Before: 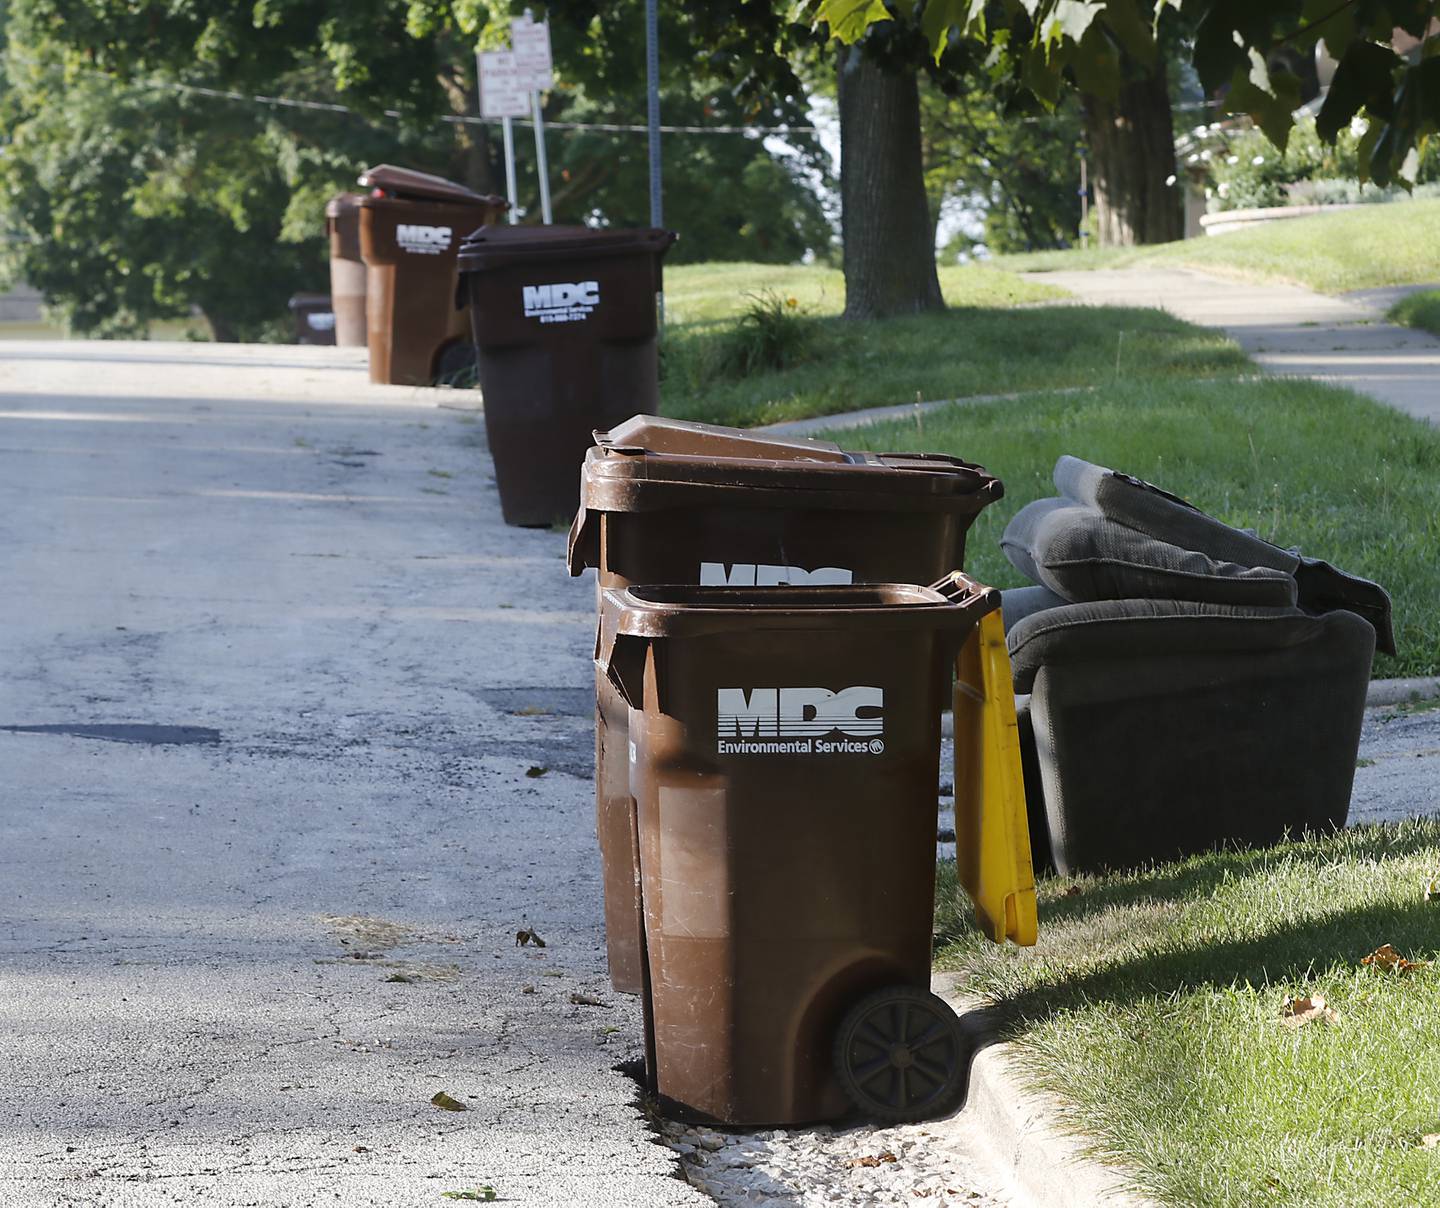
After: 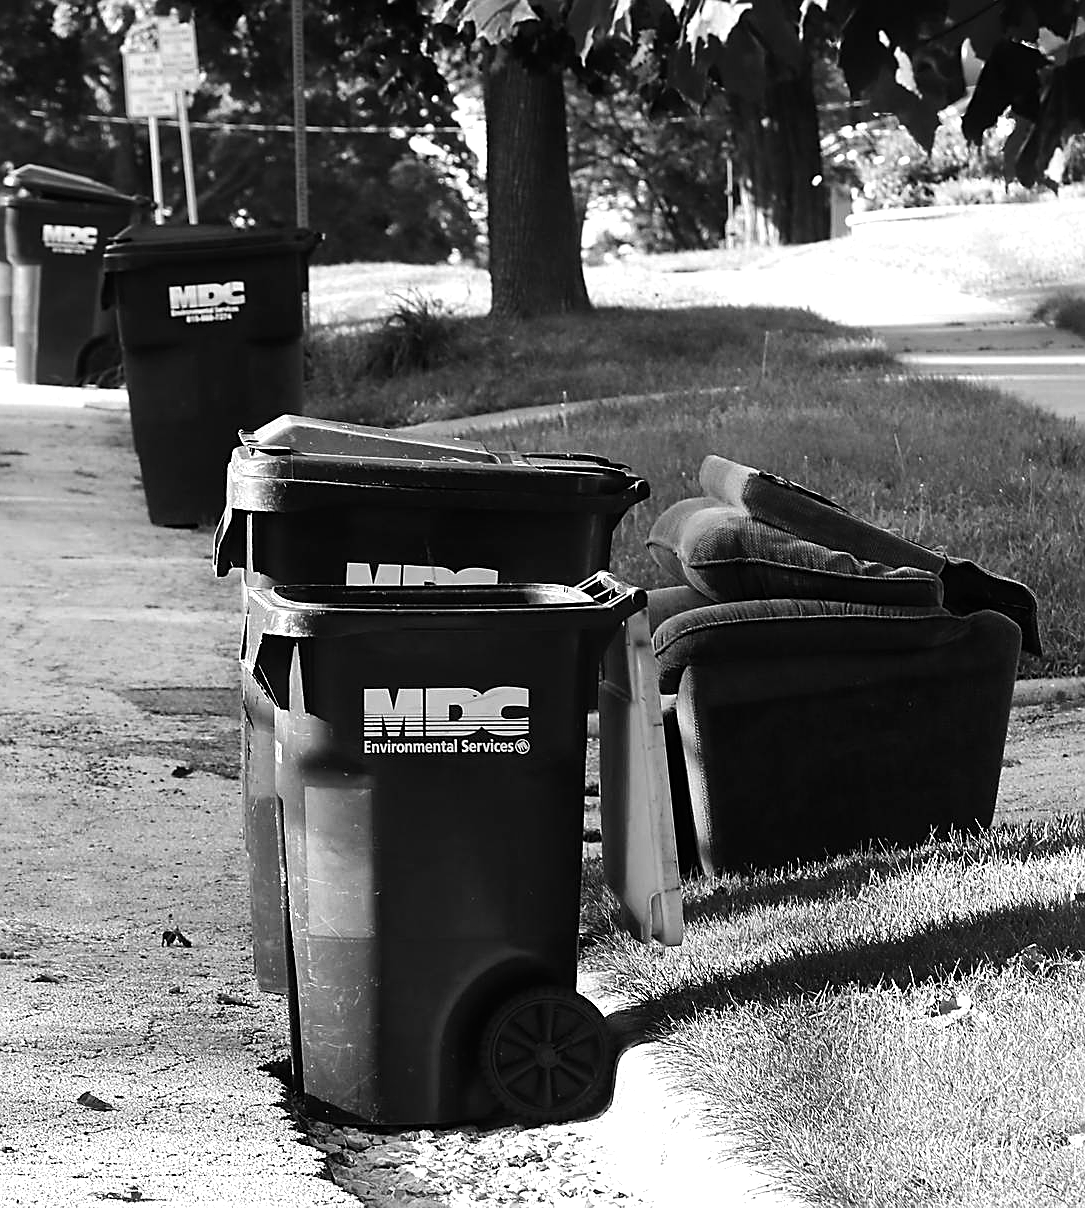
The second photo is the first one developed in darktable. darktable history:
monochrome: on, module defaults
tone equalizer: -8 EV -0.75 EV, -7 EV -0.7 EV, -6 EV -0.6 EV, -5 EV -0.4 EV, -3 EV 0.4 EV, -2 EV 0.6 EV, -1 EV 0.7 EV, +0 EV 0.75 EV, edges refinement/feathering 500, mask exposure compensation -1.57 EV, preserve details no
sharpen: on, module defaults
crop and rotate: left 24.6%
